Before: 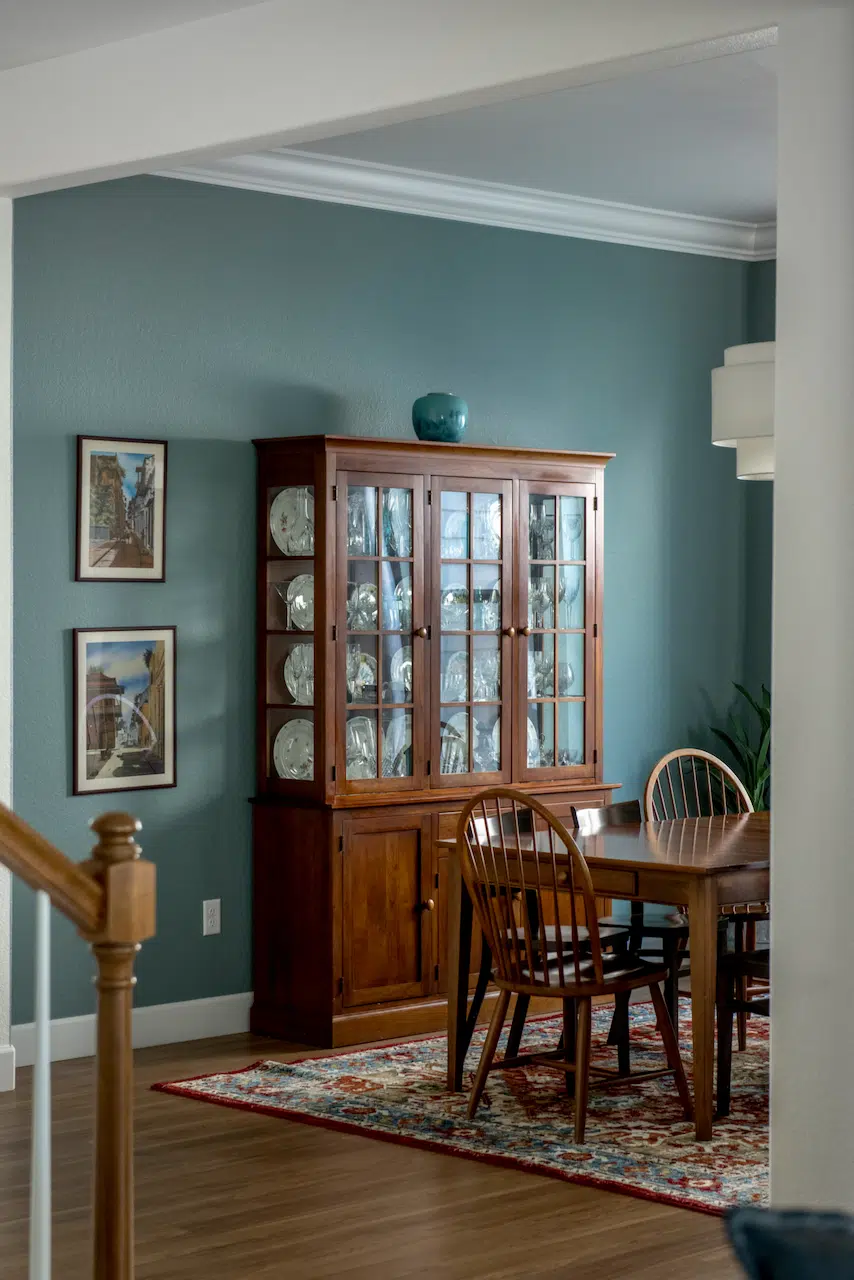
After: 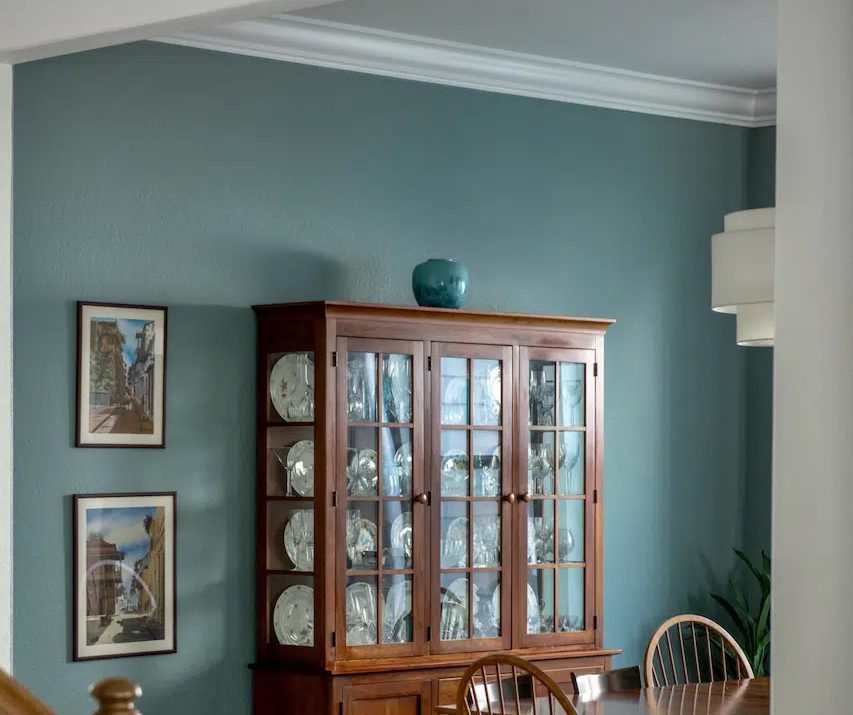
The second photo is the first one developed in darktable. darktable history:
shadows and highlights: soften with gaussian
crop and rotate: top 10.536%, bottom 33.56%
